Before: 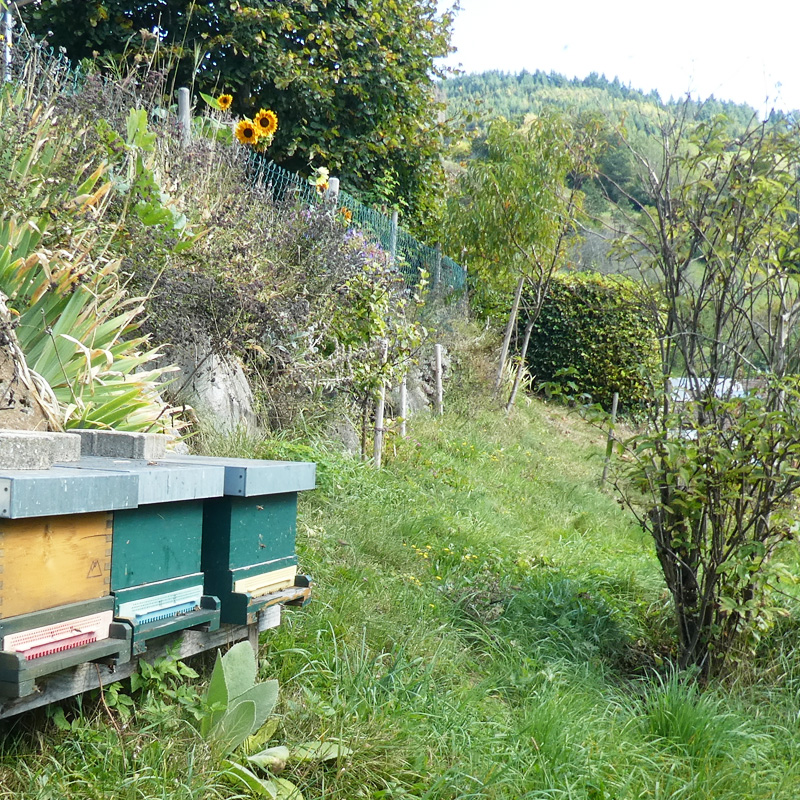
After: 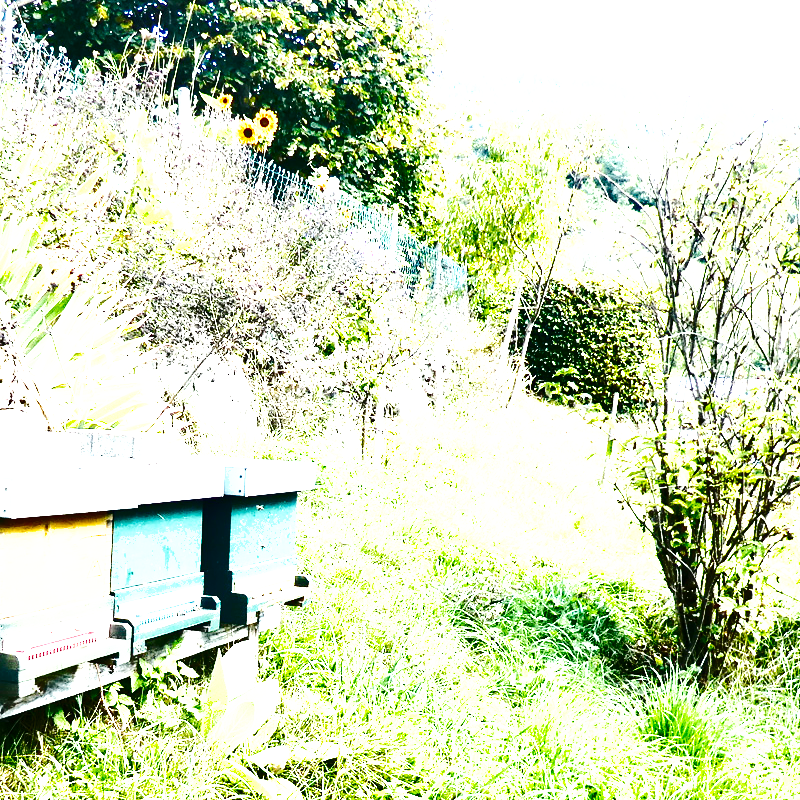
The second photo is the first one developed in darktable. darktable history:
base curve: curves: ch0 [(0, 0) (0.007, 0.004) (0.027, 0.03) (0.046, 0.07) (0.207, 0.54) (0.442, 0.872) (0.673, 0.972) (1, 1)], preserve colors none
exposure: exposure 1.52 EV, compensate highlight preservation false
shadows and highlights: radius 171.22, shadows 26.17, white point adjustment 3.03, highlights -68.17, soften with gaussian
